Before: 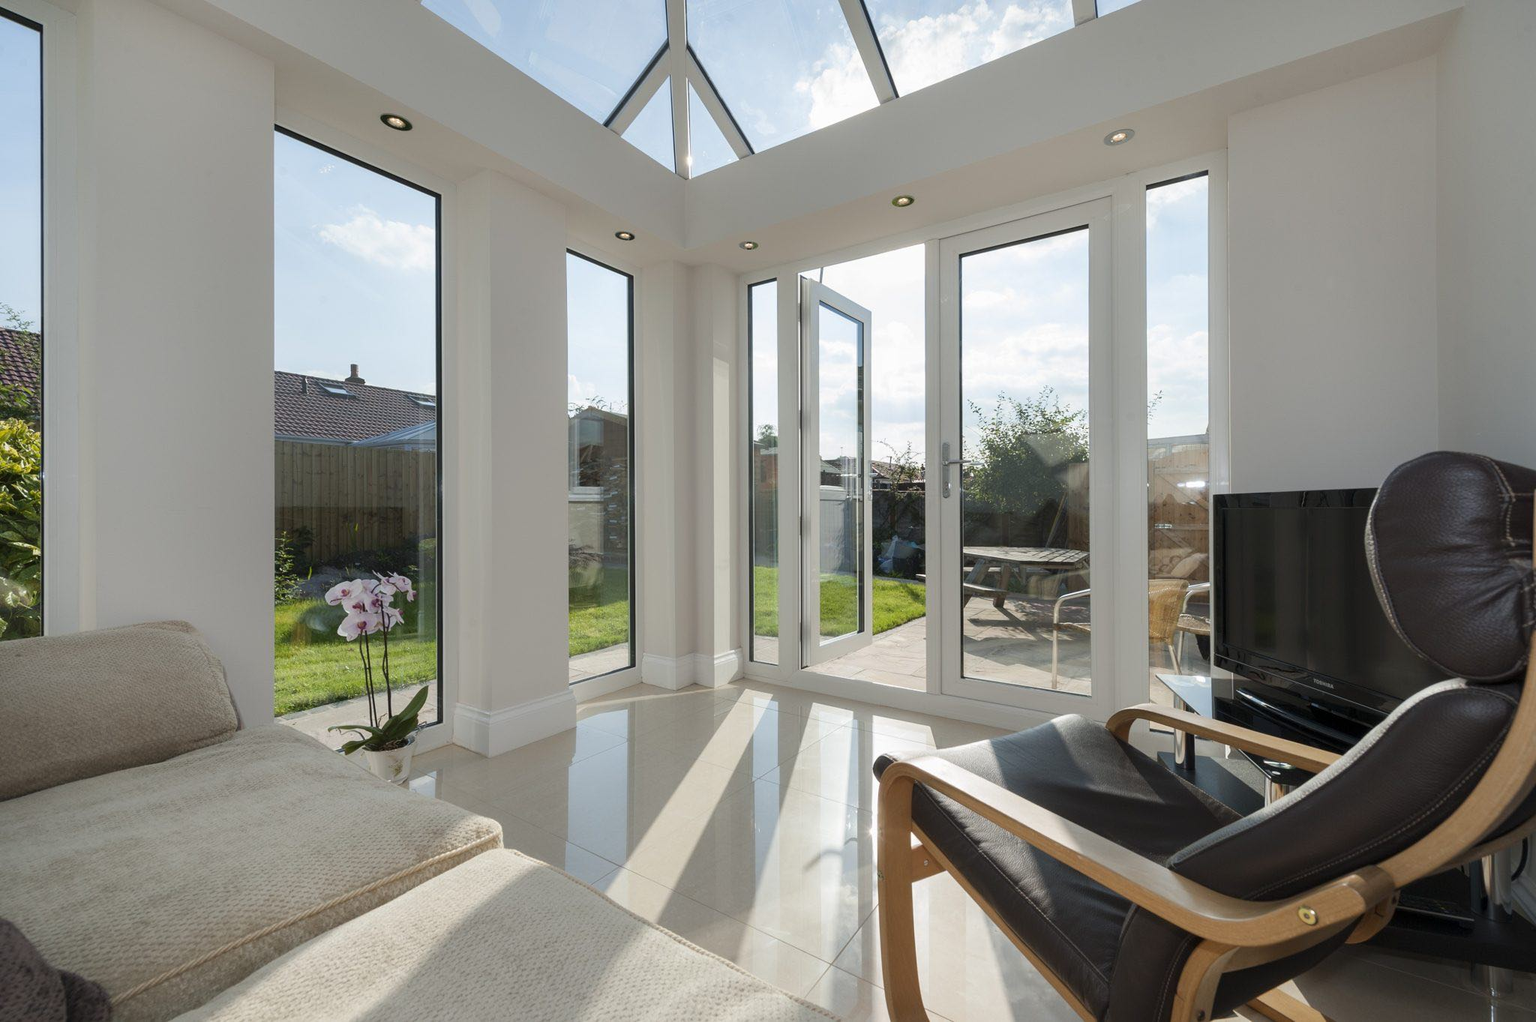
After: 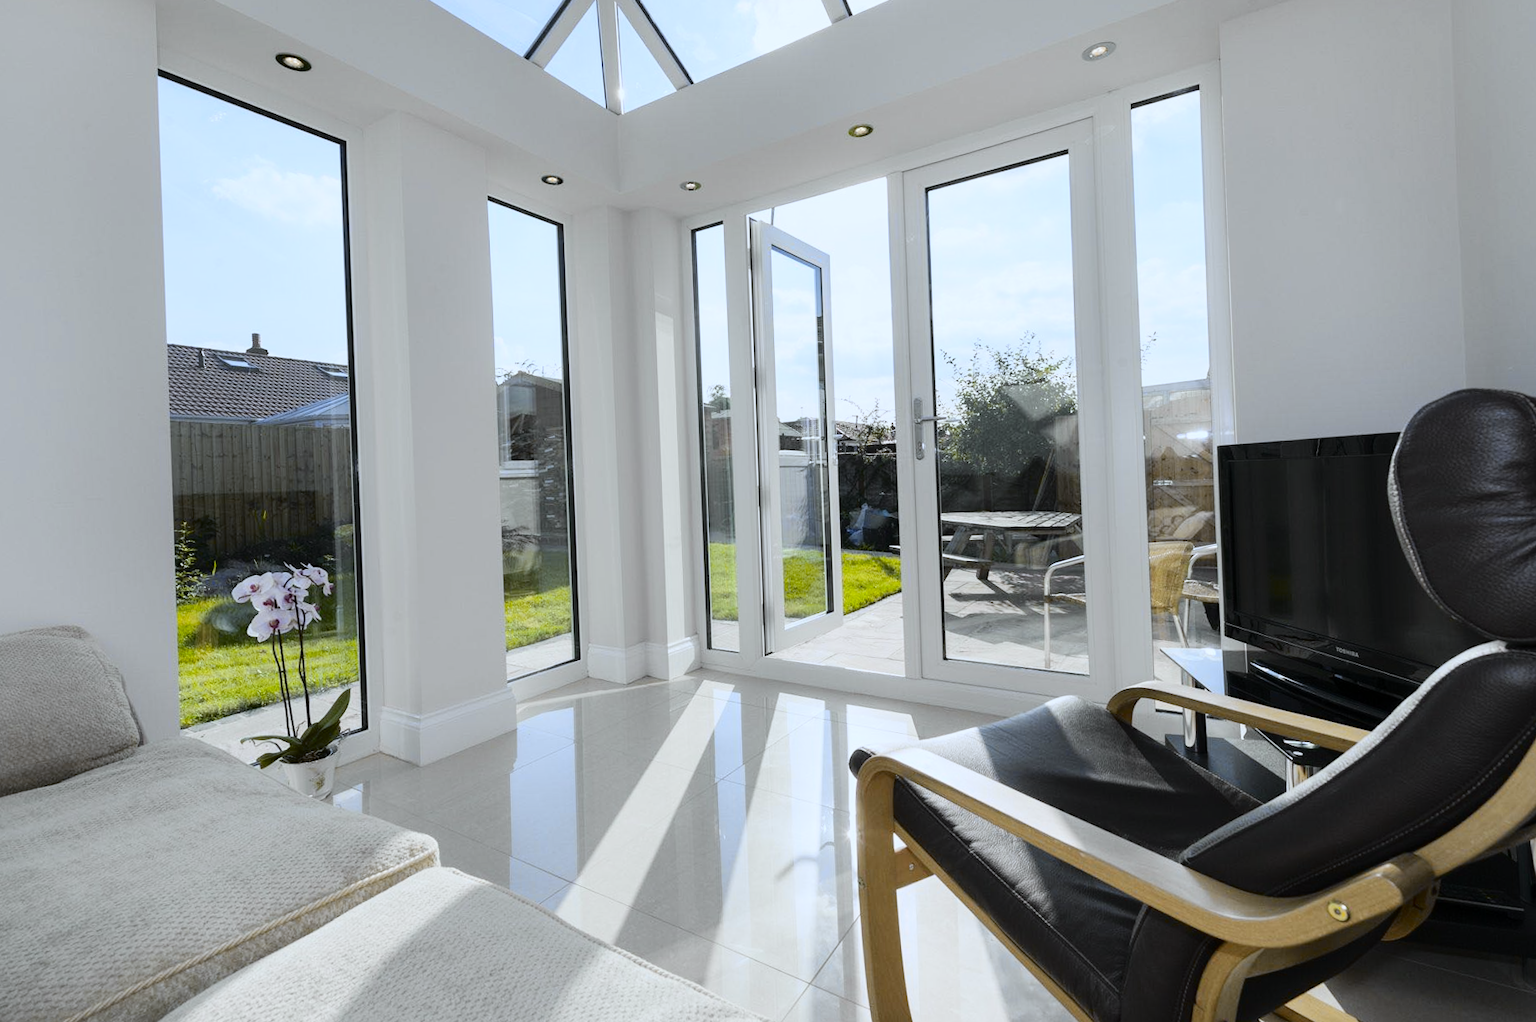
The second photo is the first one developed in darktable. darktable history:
crop and rotate: angle 1.96°, left 5.673%, top 5.673%
tone curve: curves: ch0 [(0, 0) (0.136, 0.084) (0.346, 0.366) (0.489, 0.559) (0.66, 0.748) (0.849, 0.902) (1, 0.974)]; ch1 [(0, 0) (0.353, 0.344) (0.45, 0.46) (0.498, 0.498) (0.521, 0.512) (0.563, 0.559) (0.592, 0.605) (0.641, 0.673) (1, 1)]; ch2 [(0, 0) (0.333, 0.346) (0.375, 0.375) (0.424, 0.43) (0.476, 0.492) (0.502, 0.502) (0.524, 0.531) (0.579, 0.61) (0.612, 0.644) (0.641, 0.722) (1, 1)], color space Lab, independent channels, preserve colors none
white balance: red 0.931, blue 1.11
